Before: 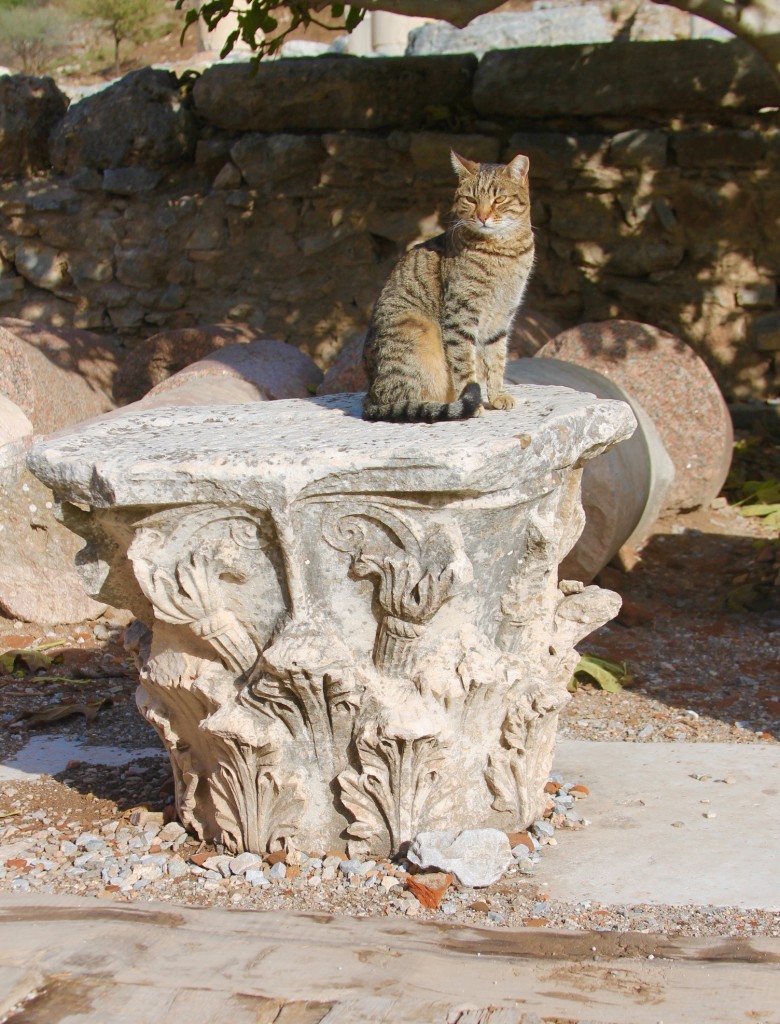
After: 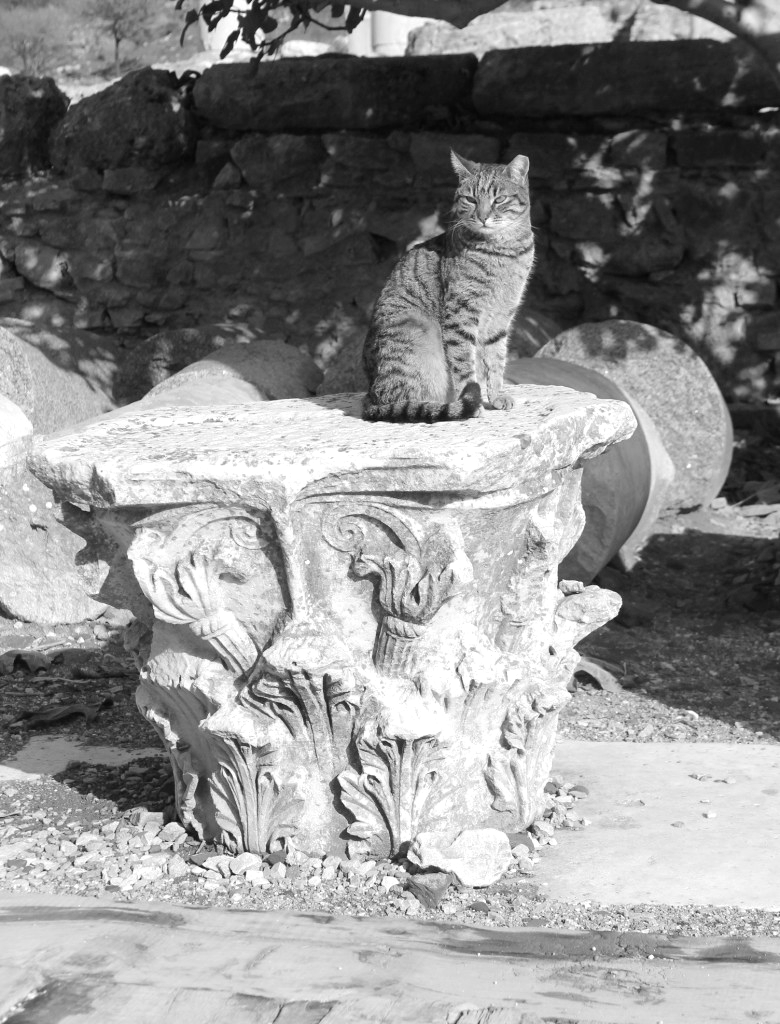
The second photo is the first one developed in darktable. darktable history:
color calibration: output gray [0.28, 0.41, 0.31, 0], gray › normalize channels true, illuminant same as pipeline (D50), adaptation none (bypass), x 0.331, y 0.335, temperature 5013.37 K, gamut compression 0.016
tone equalizer: -8 EV -0.447 EV, -7 EV -0.416 EV, -6 EV -0.338 EV, -5 EV -0.228 EV, -3 EV 0.2 EV, -2 EV 0.343 EV, -1 EV 0.382 EV, +0 EV 0.41 EV
